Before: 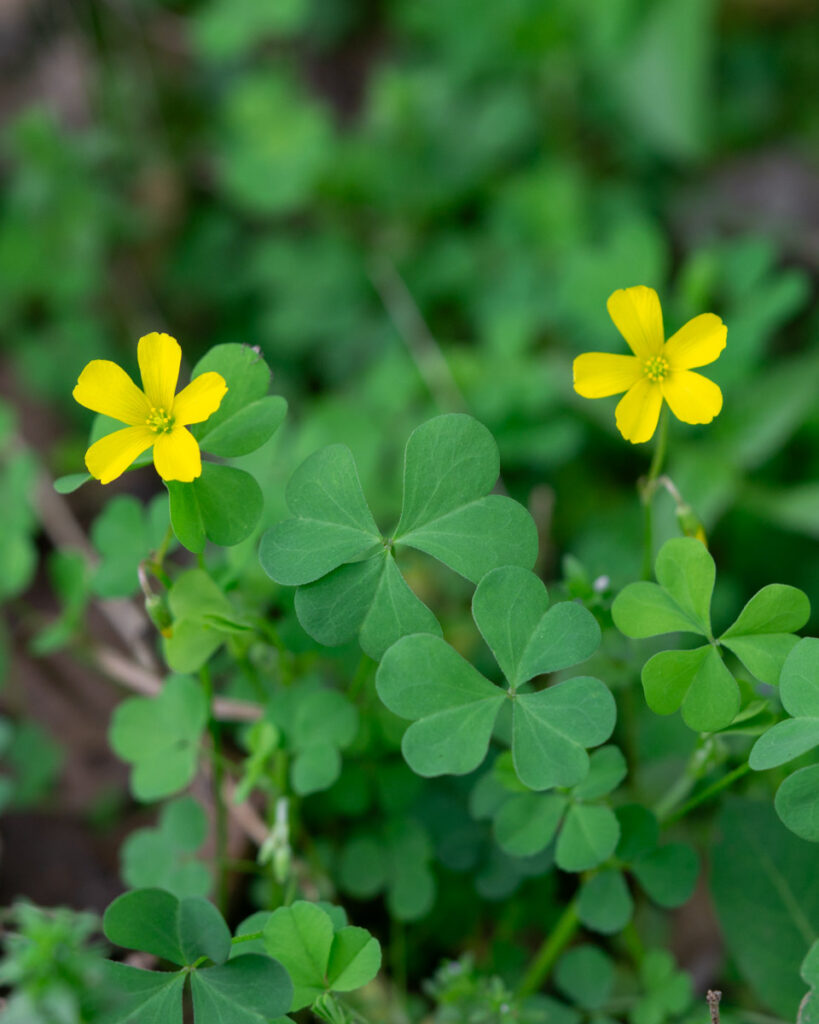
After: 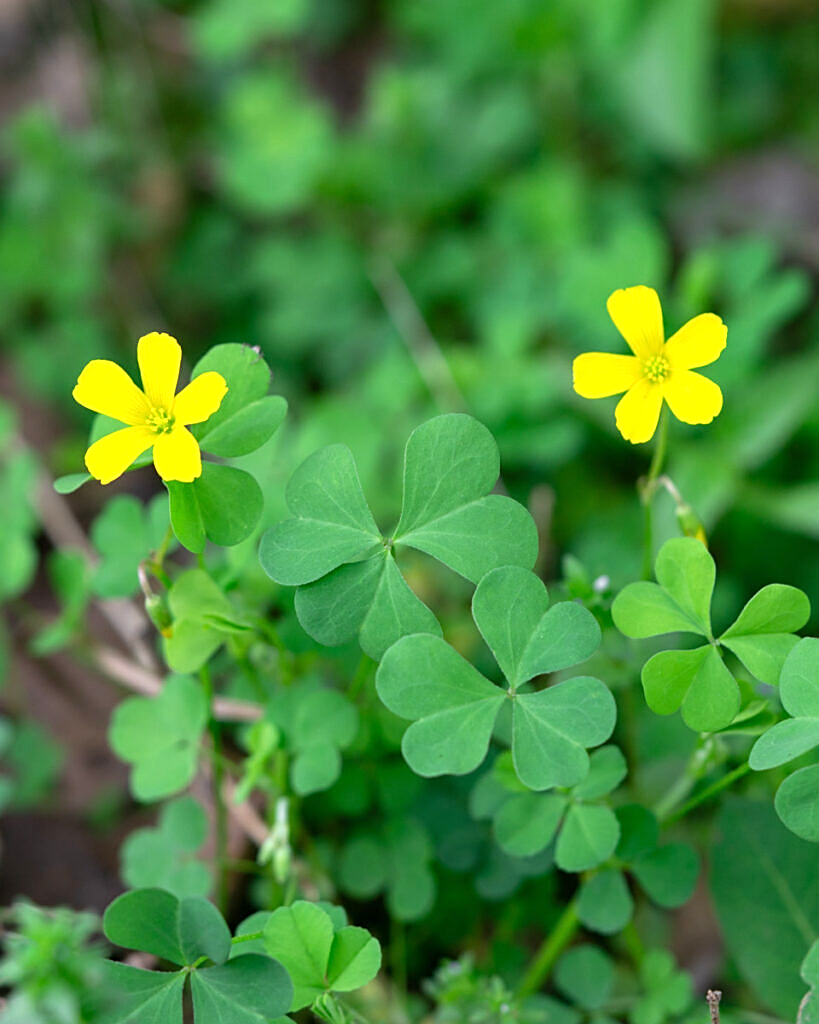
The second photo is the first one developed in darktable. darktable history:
exposure: exposure 0.65 EV, compensate highlight preservation false
sharpen: amount 0.464
